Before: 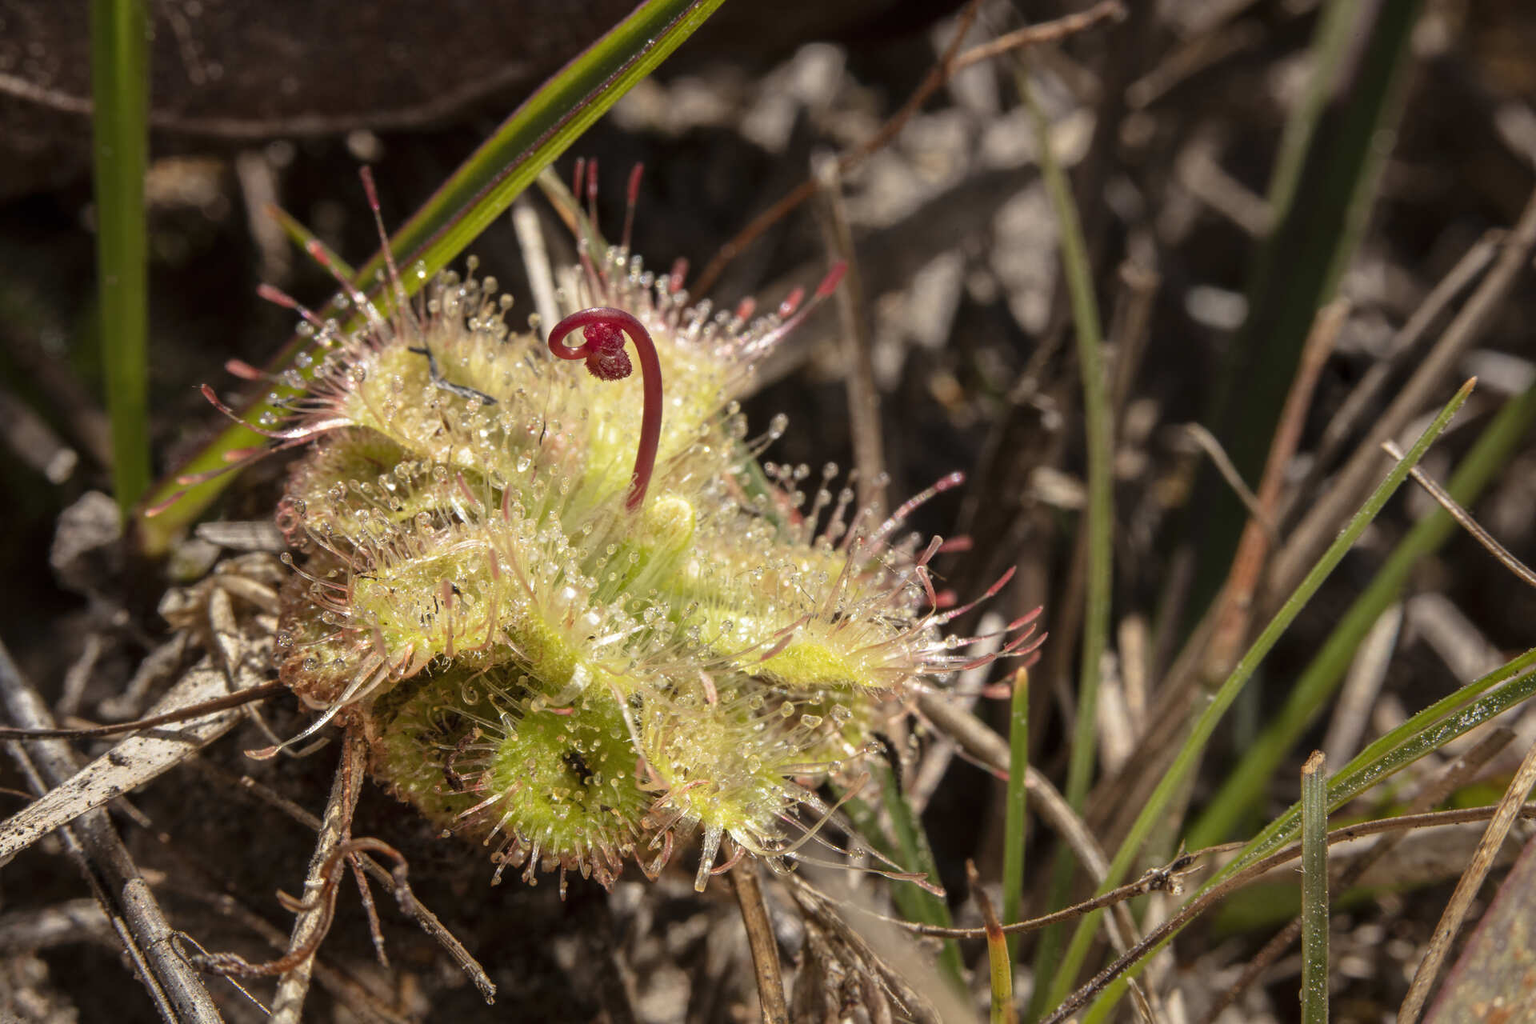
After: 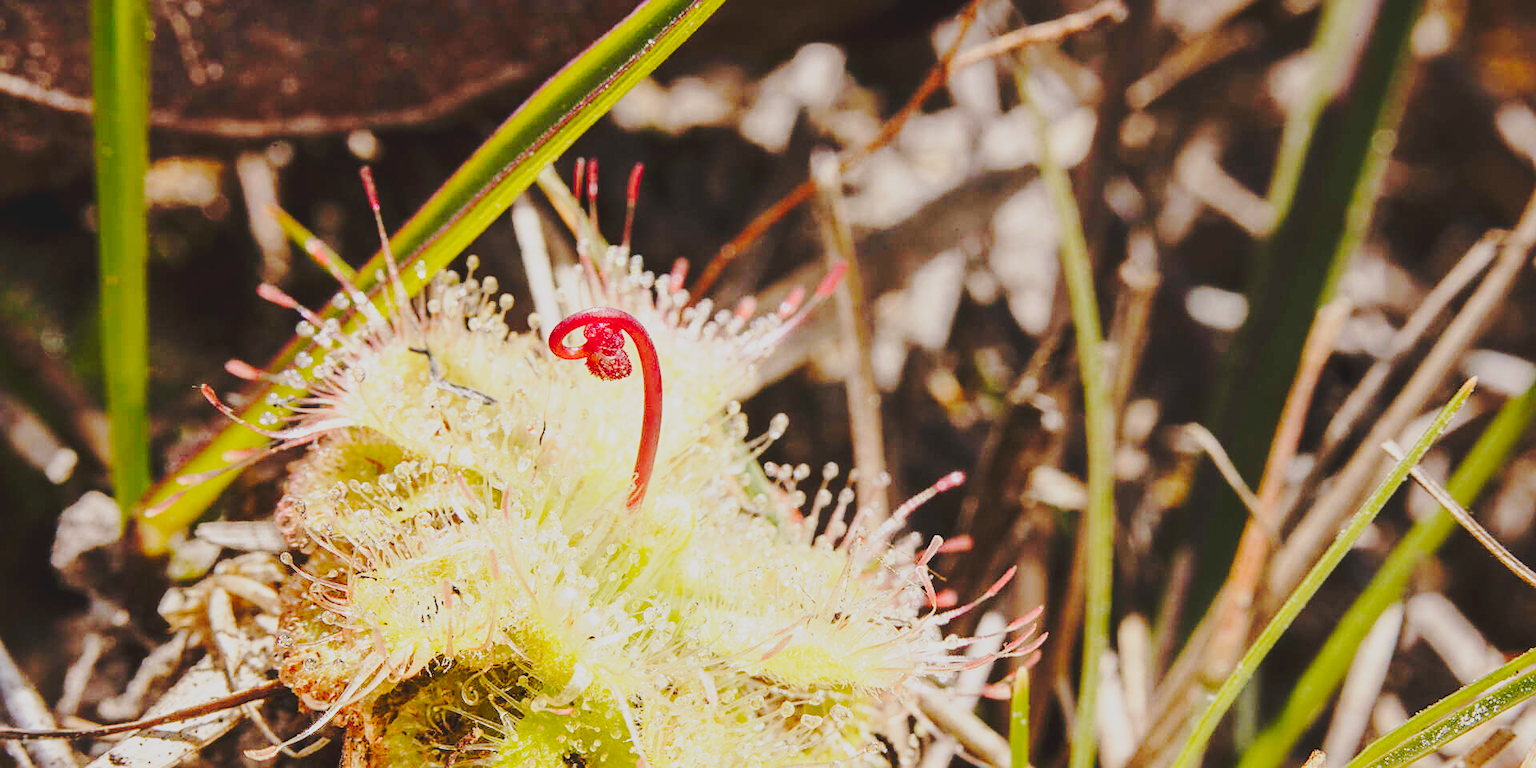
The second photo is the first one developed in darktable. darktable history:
sharpen: on, module defaults
white balance: red 1.009, blue 1.027
crop: bottom 24.988%
base curve: curves: ch0 [(0, 0) (0.036, 0.037) (0.121, 0.228) (0.46, 0.76) (0.859, 0.983) (1, 1)], preserve colors none
exposure: black level correction 0.001, exposure 0.675 EV, compensate highlight preservation false
contrast brightness saturation: contrast -0.28
tone curve: curves: ch0 [(0, 0) (0.003, 0.019) (0.011, 0.02) (0.025, 0.019) (0.044, 0.027) (0.069, 0.038) (0.1, 0.056) (0.136, 0.089) (0.177, 0.137) (0.224, 0.187) (0.277, 0.259) (0.335, 0.343) (0.399, 0.437) (0.468, 0.532) (0.543, 0.613) (0.623, 0.685) (0.709, 0.752) (0.801, 0.822) (0.898, 0.9) (1, 1)], preserve colors none
